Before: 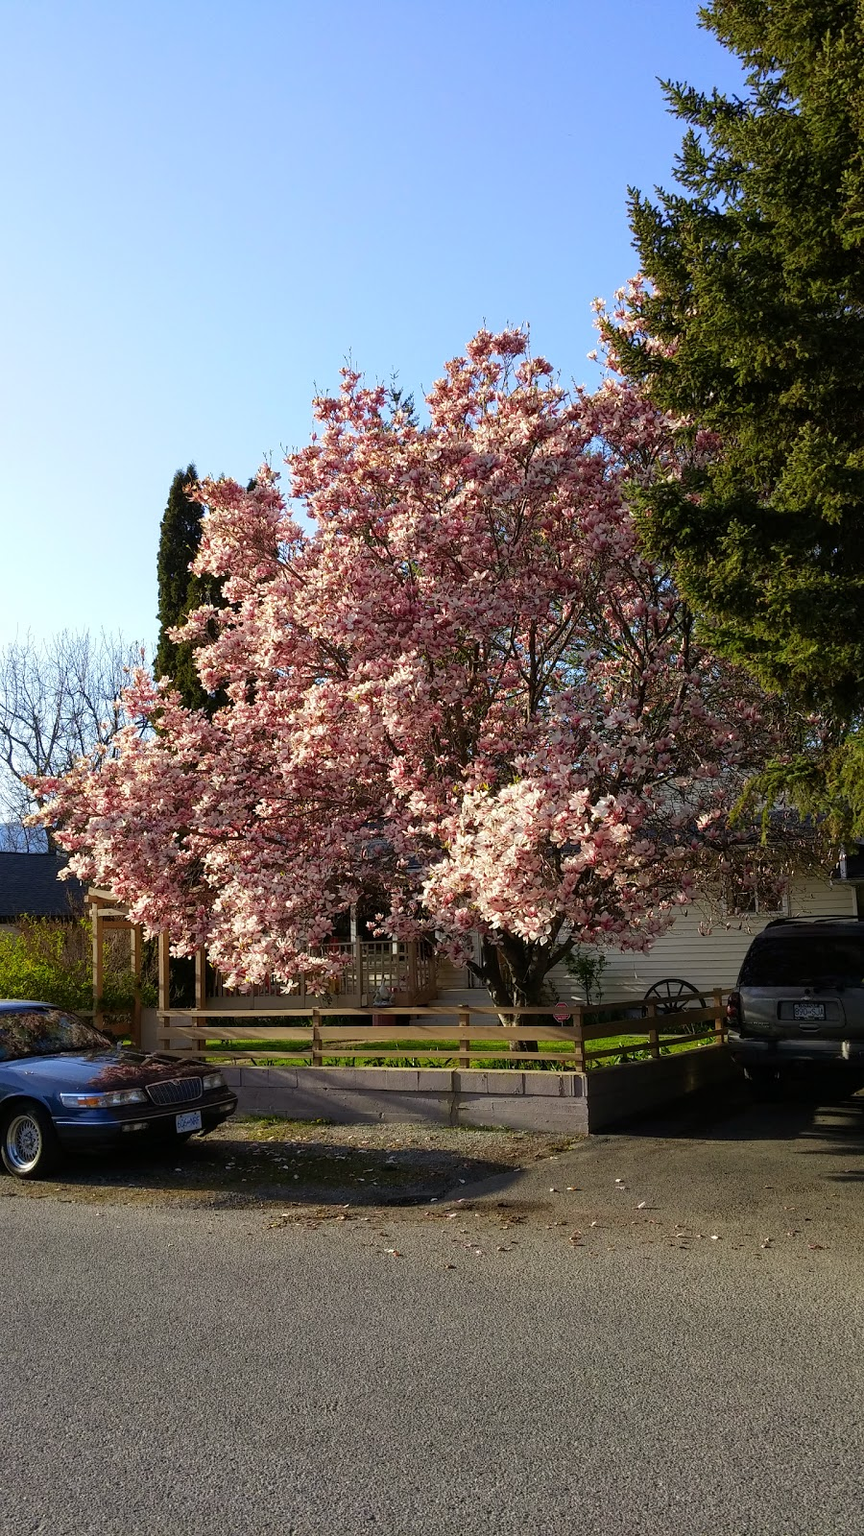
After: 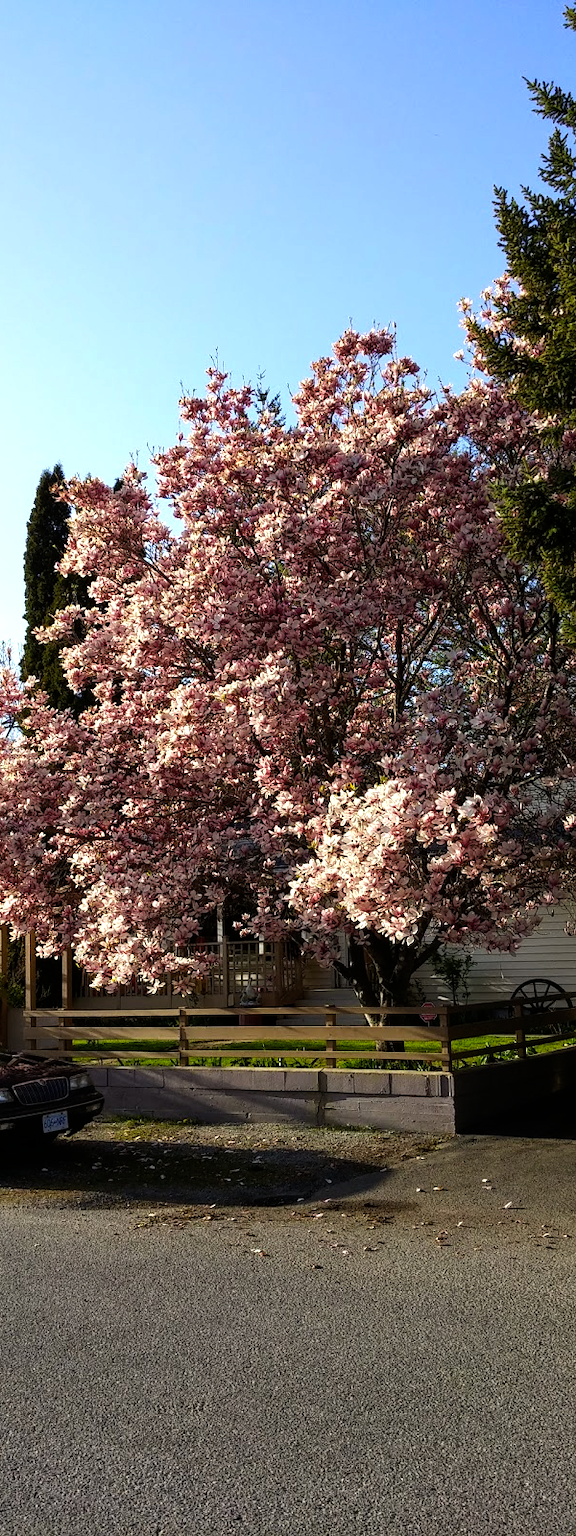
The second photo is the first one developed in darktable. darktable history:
color balance rgb: shadows lift › luminance -10%, power › luminance -9%, linear chroma grading › global chroma 10%, global vibrance 10%, contrast 15%, saturation formula JzAzBz (2021)
crop and rotate: left 15.446%, right 17.836%
